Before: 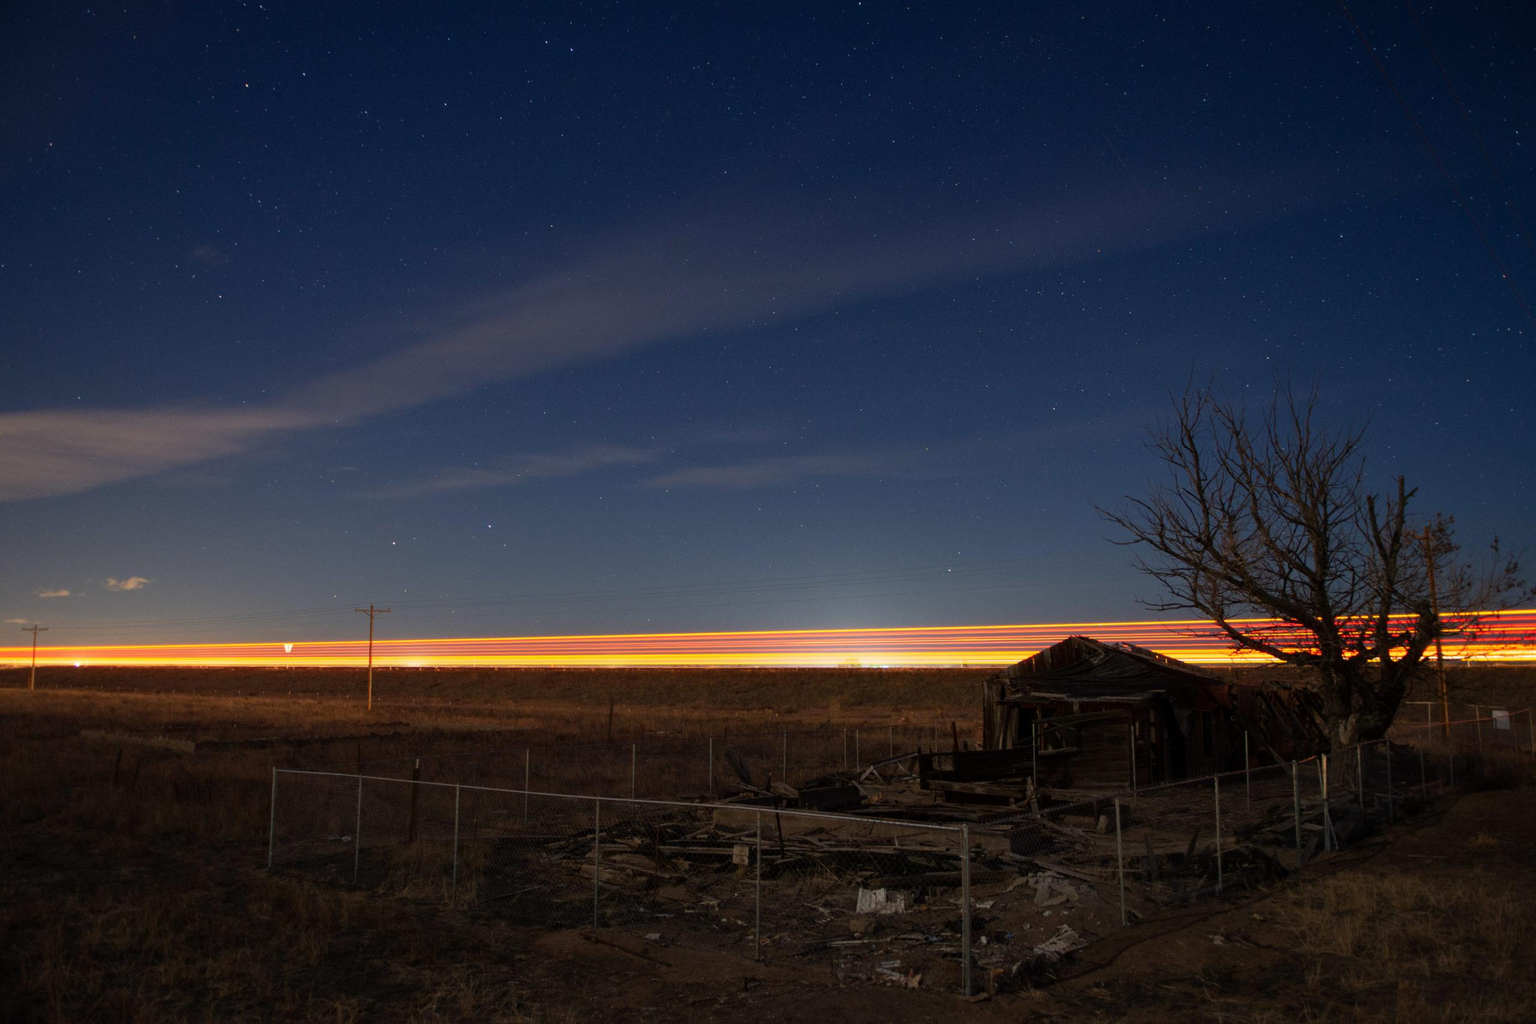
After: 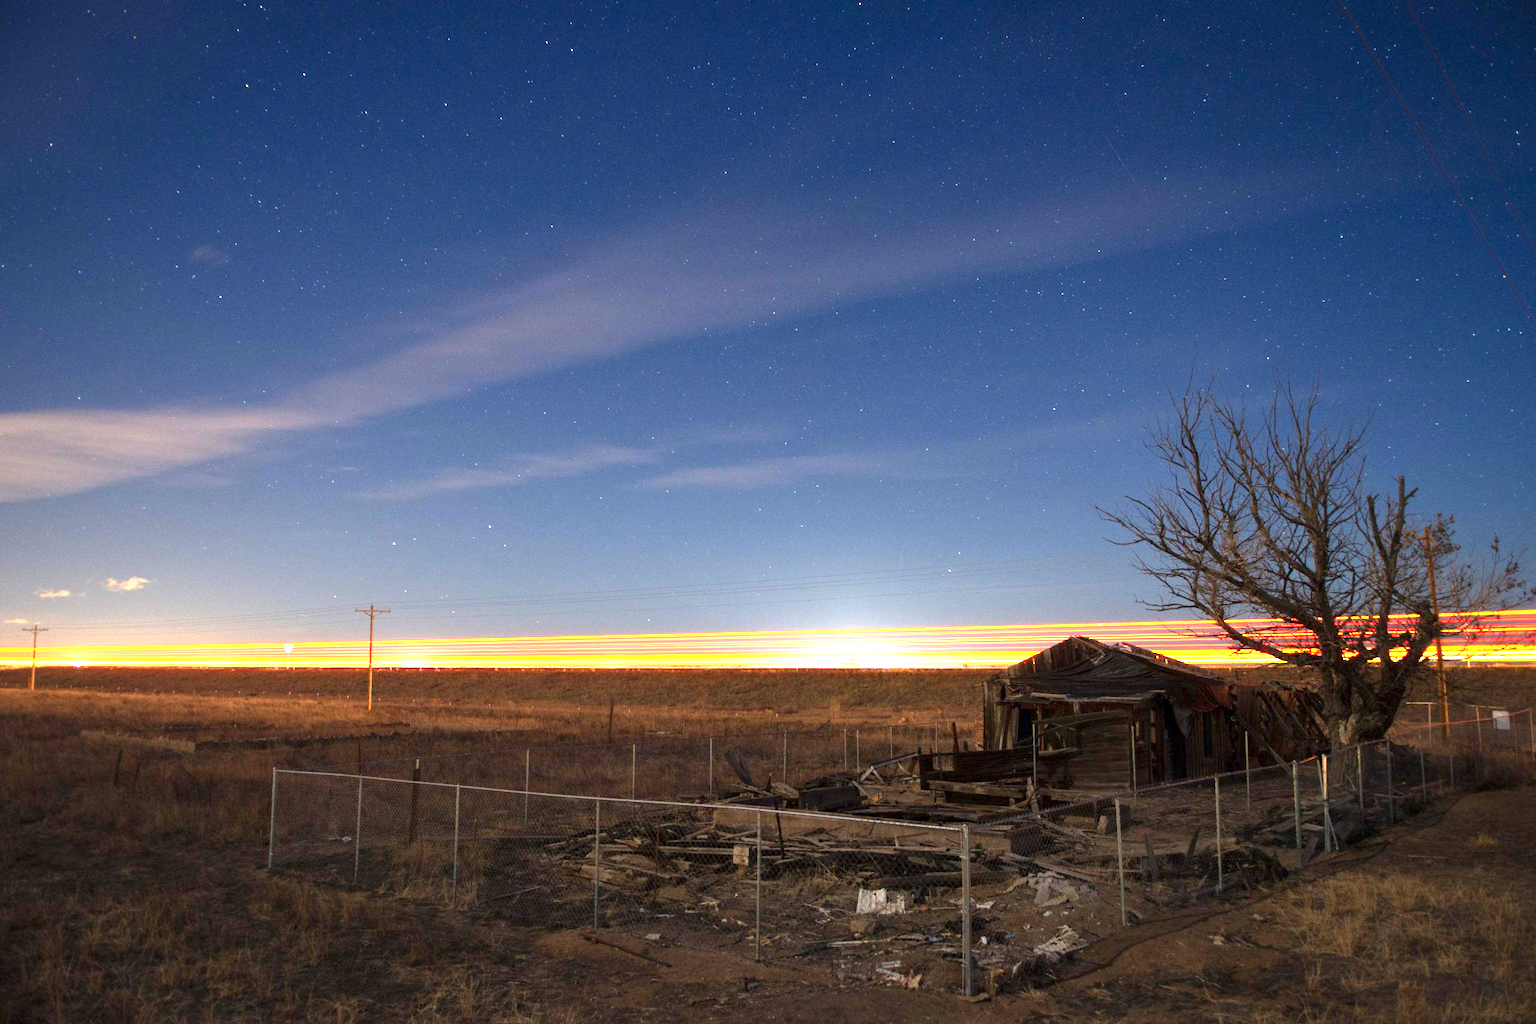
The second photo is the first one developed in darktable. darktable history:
exposure: exposure 2.021 EV, compensate highlight preservation false
